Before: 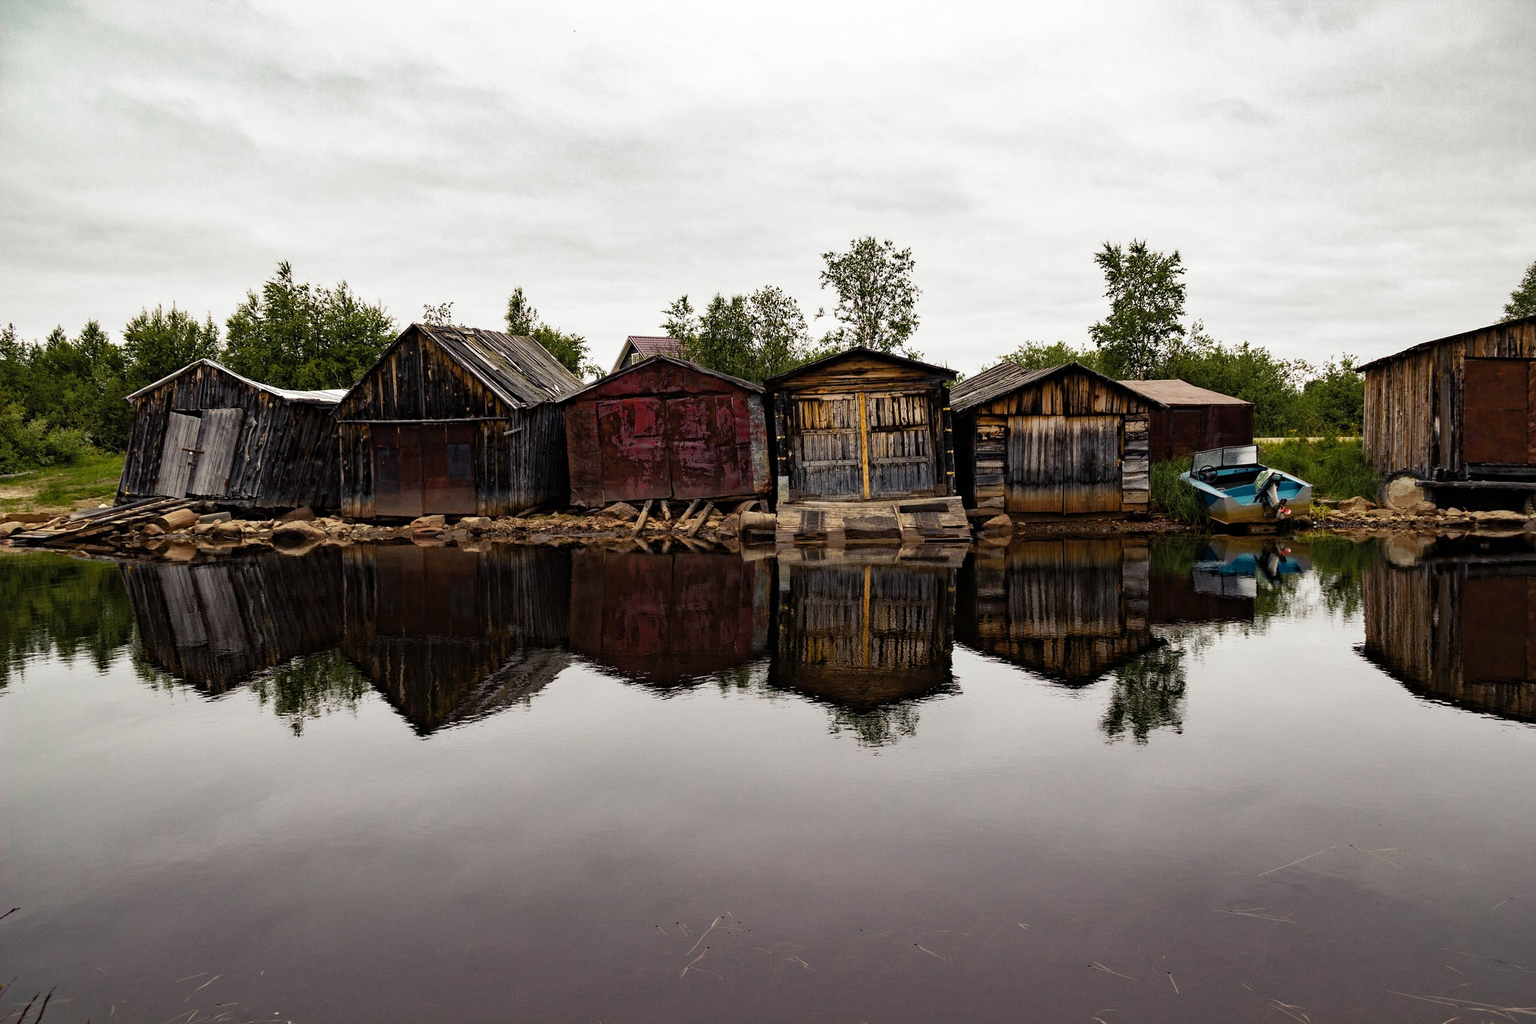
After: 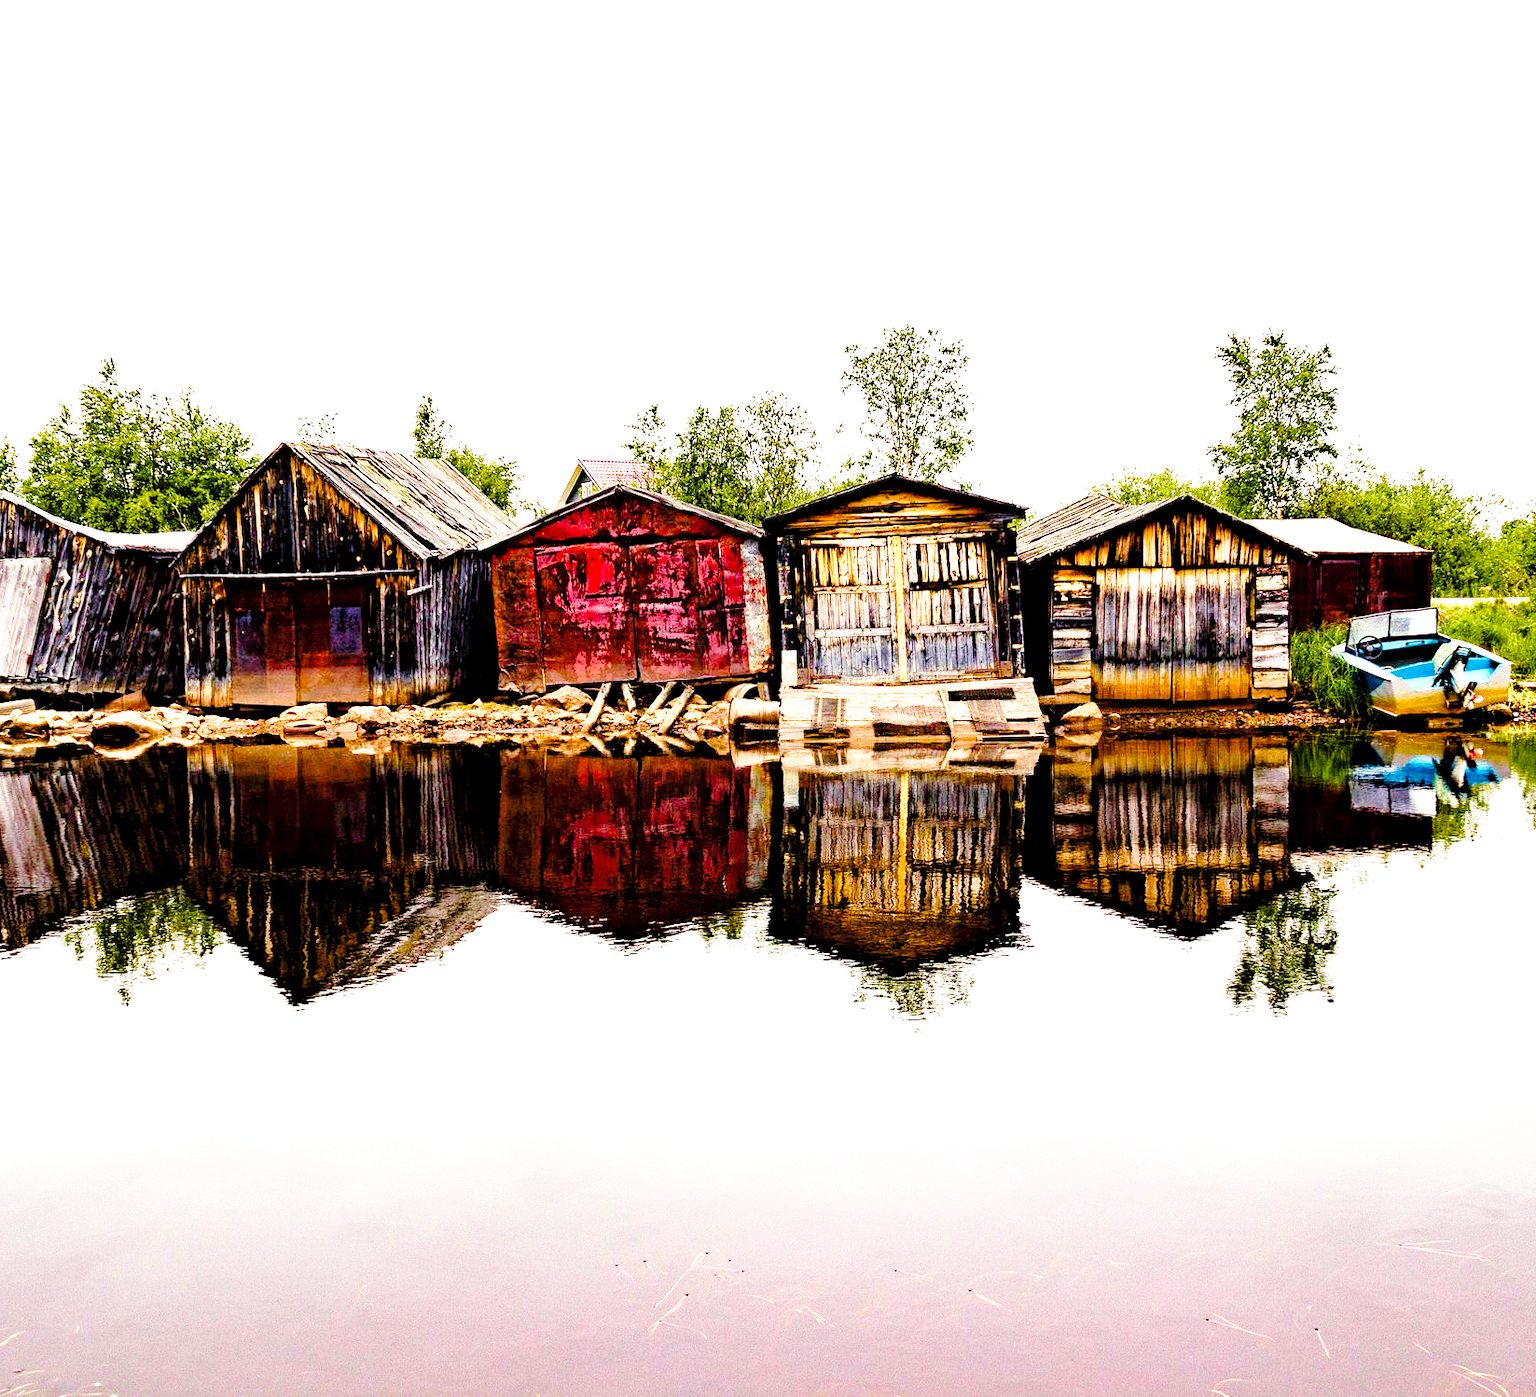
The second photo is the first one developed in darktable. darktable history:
color balance rgb: linear chroma grading › global chroma 24.567%, perceptual saturation grading › global saturation 20%, perceptual saturation grading › highlights -50.467%, perceptual saturation grading › shadows 30.829%, global vibrance 9.917%
contrast brightness saturation: contrast 0.048, brightness 0.057, saturation 0.012
velvia: on, module defaults
base curve: curves: ch0 [(0, 0) (0.028, 0.03) (0.121, 0.232) (0.46, 0.748) (0.859, 0.968) (1, 1)], preserve colors none
exposure: black level correction 0.005, exposure 2.068 EV, compensate exposure bias true, compensate highlight preservation false
crop: left 13.417%, right 13.378%
